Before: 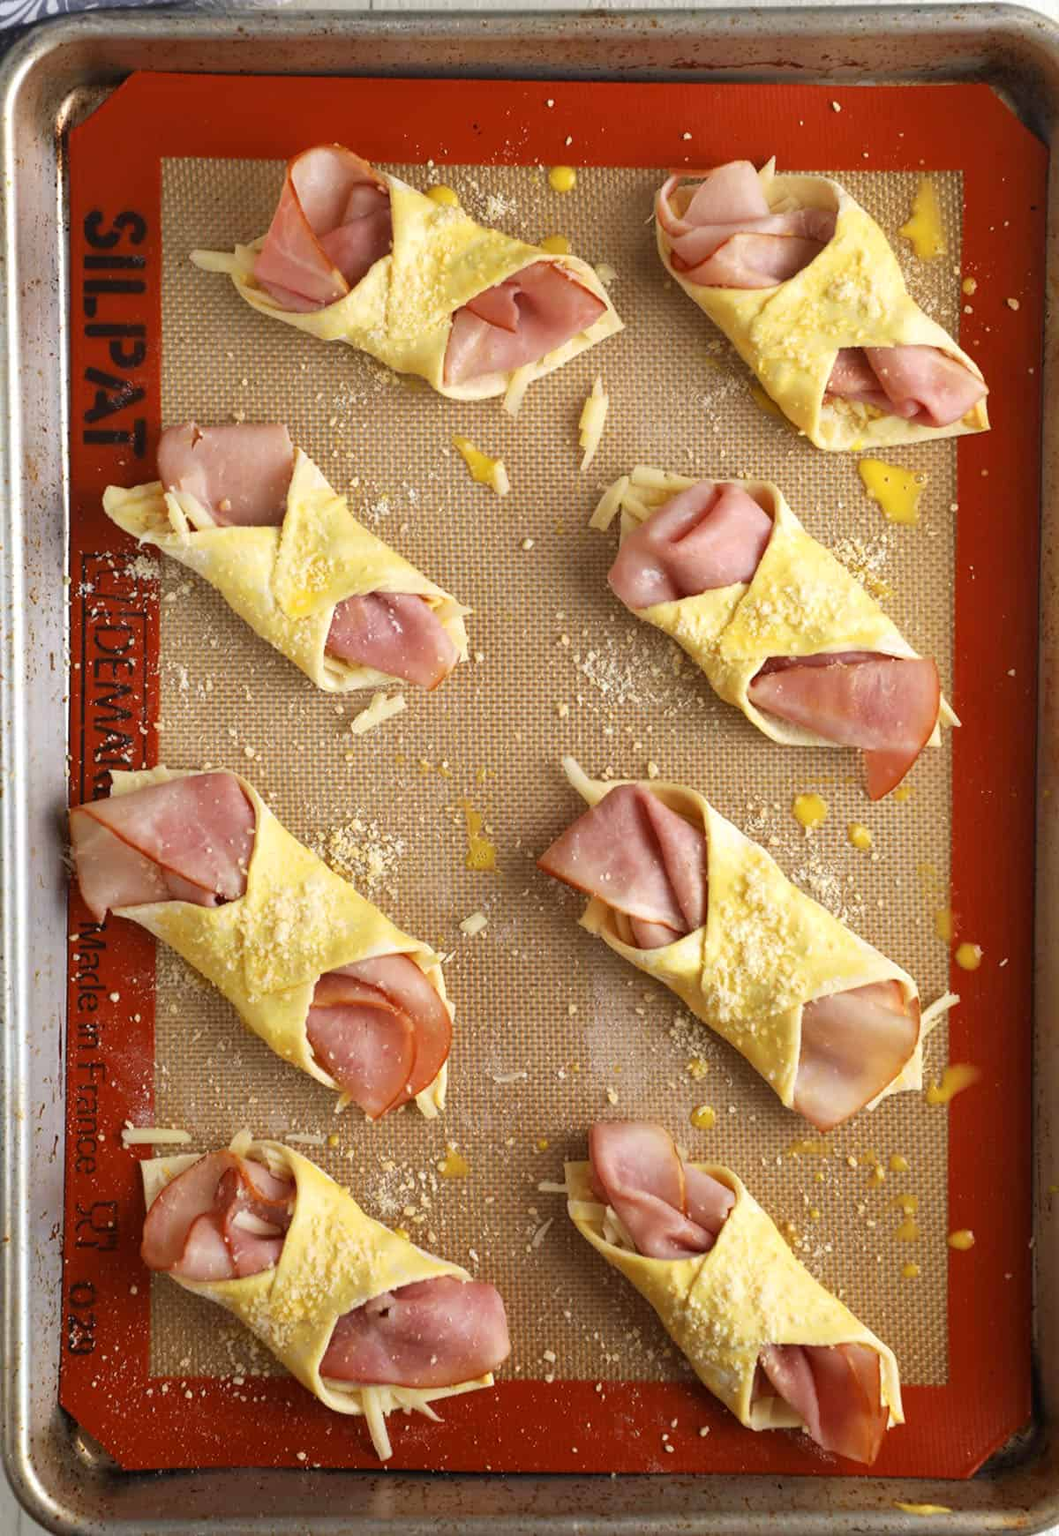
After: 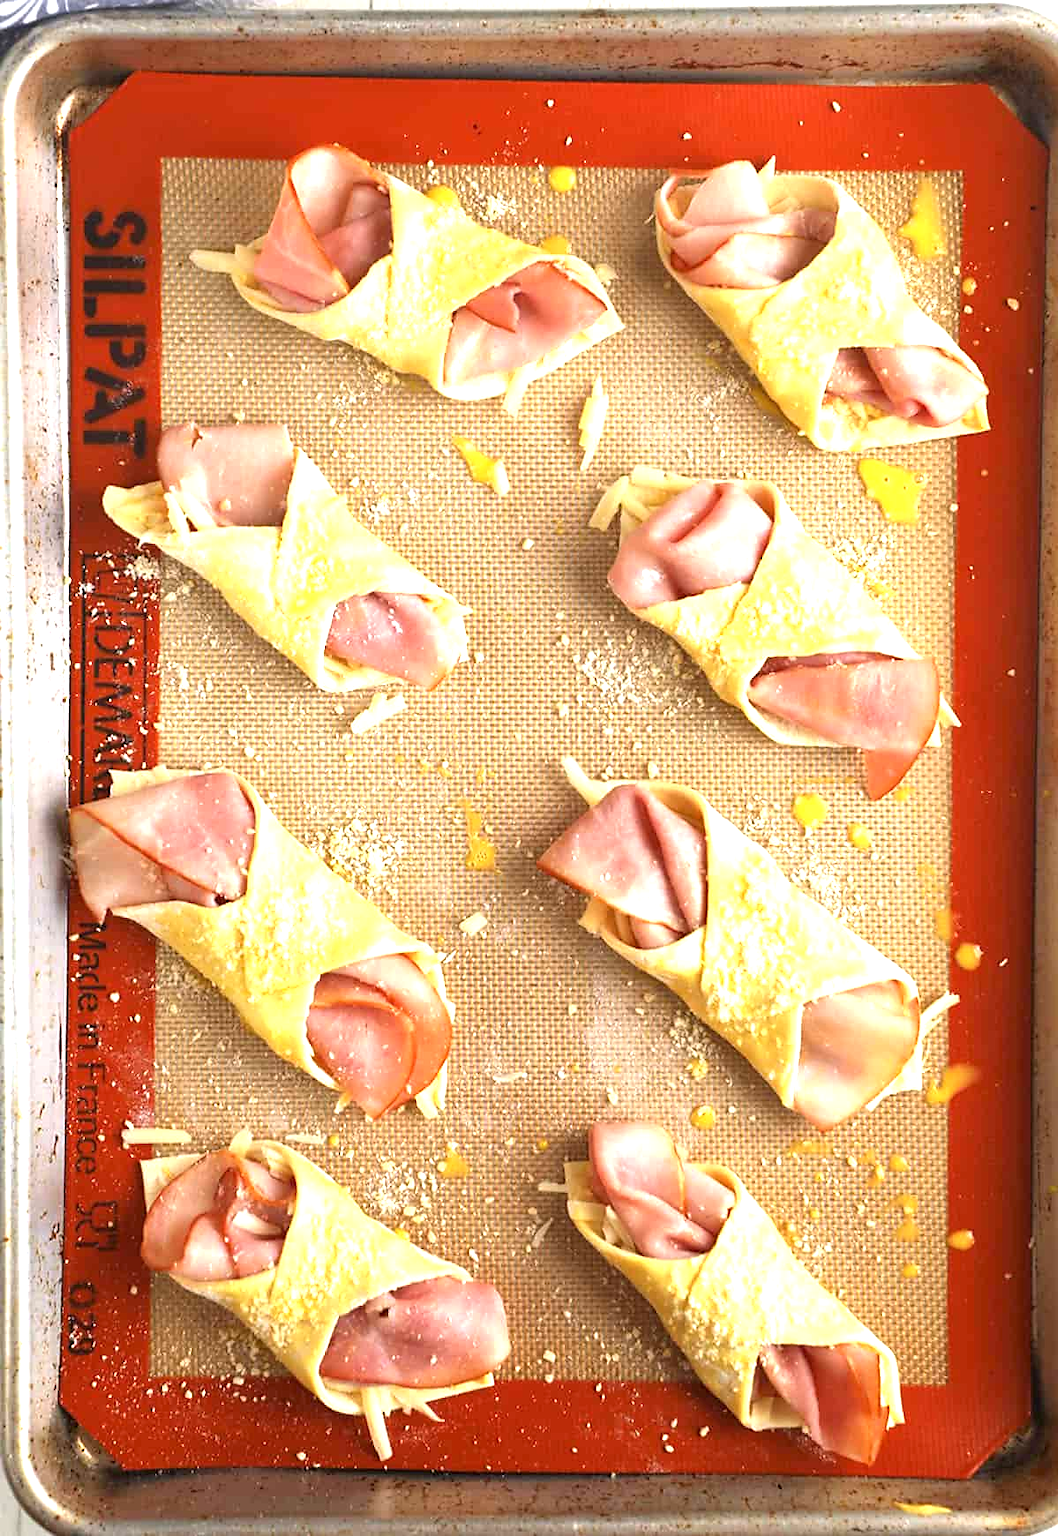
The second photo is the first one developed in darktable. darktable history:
sharpen: radius 1.898, amount 0.413, threshold 1.586
exposure: black level correction 0, exposure 1.096 EV, compensate highlight preservation false
